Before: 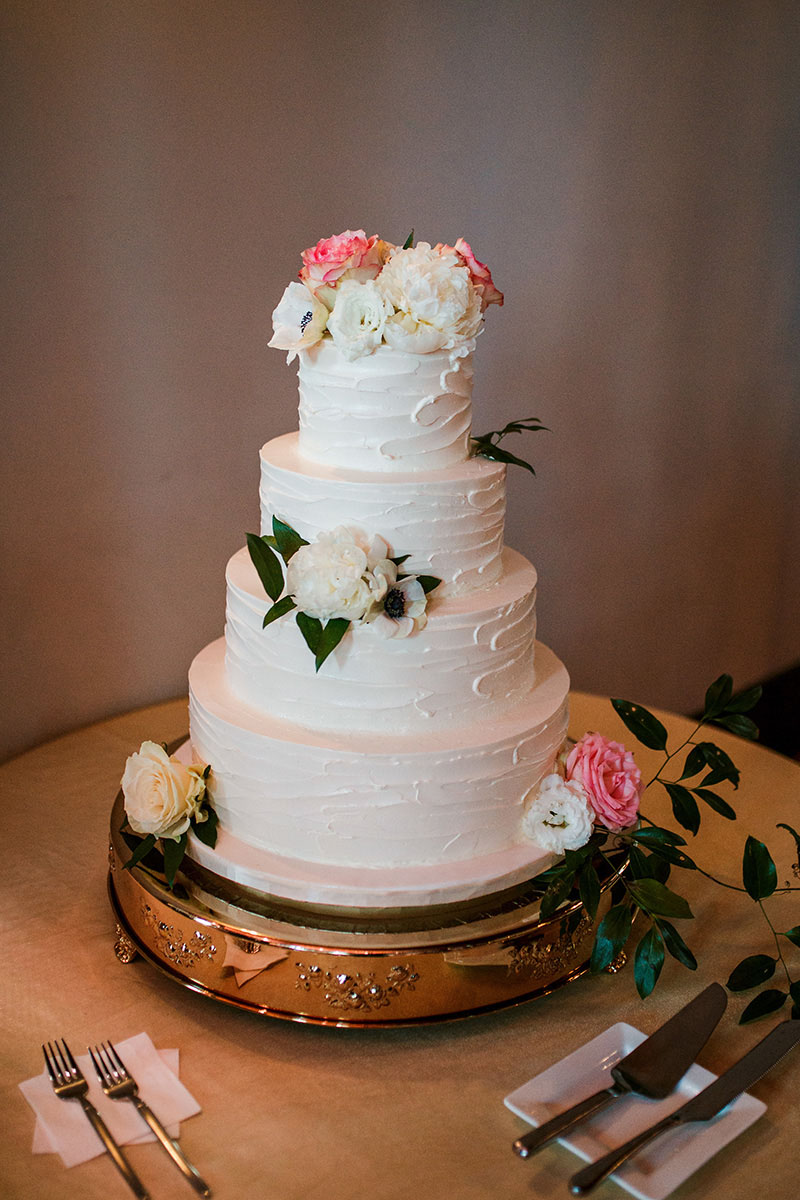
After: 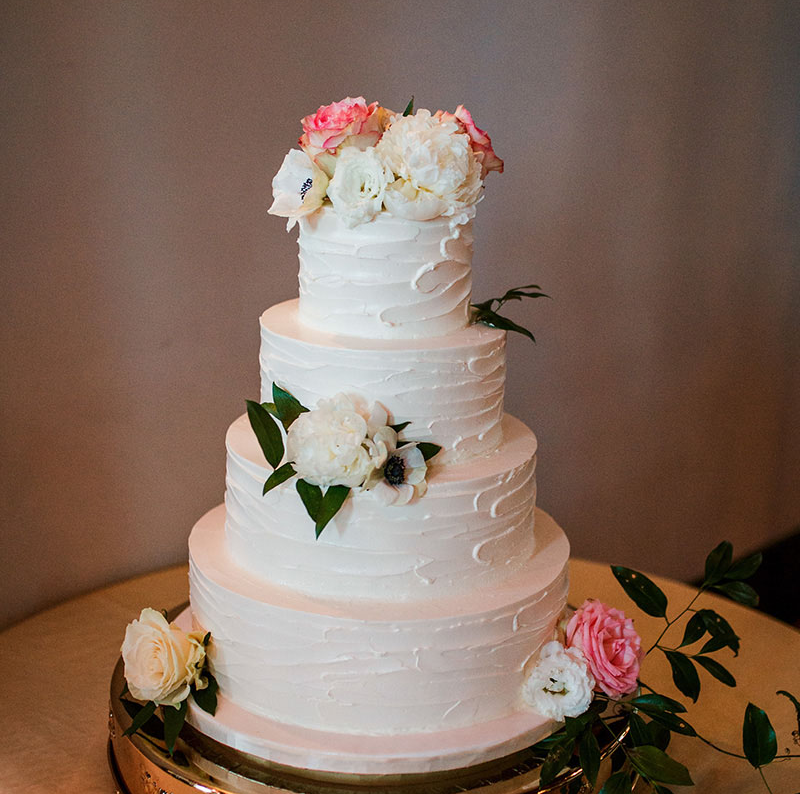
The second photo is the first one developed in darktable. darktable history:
crop: top 11.141%, bottom 22.65%
